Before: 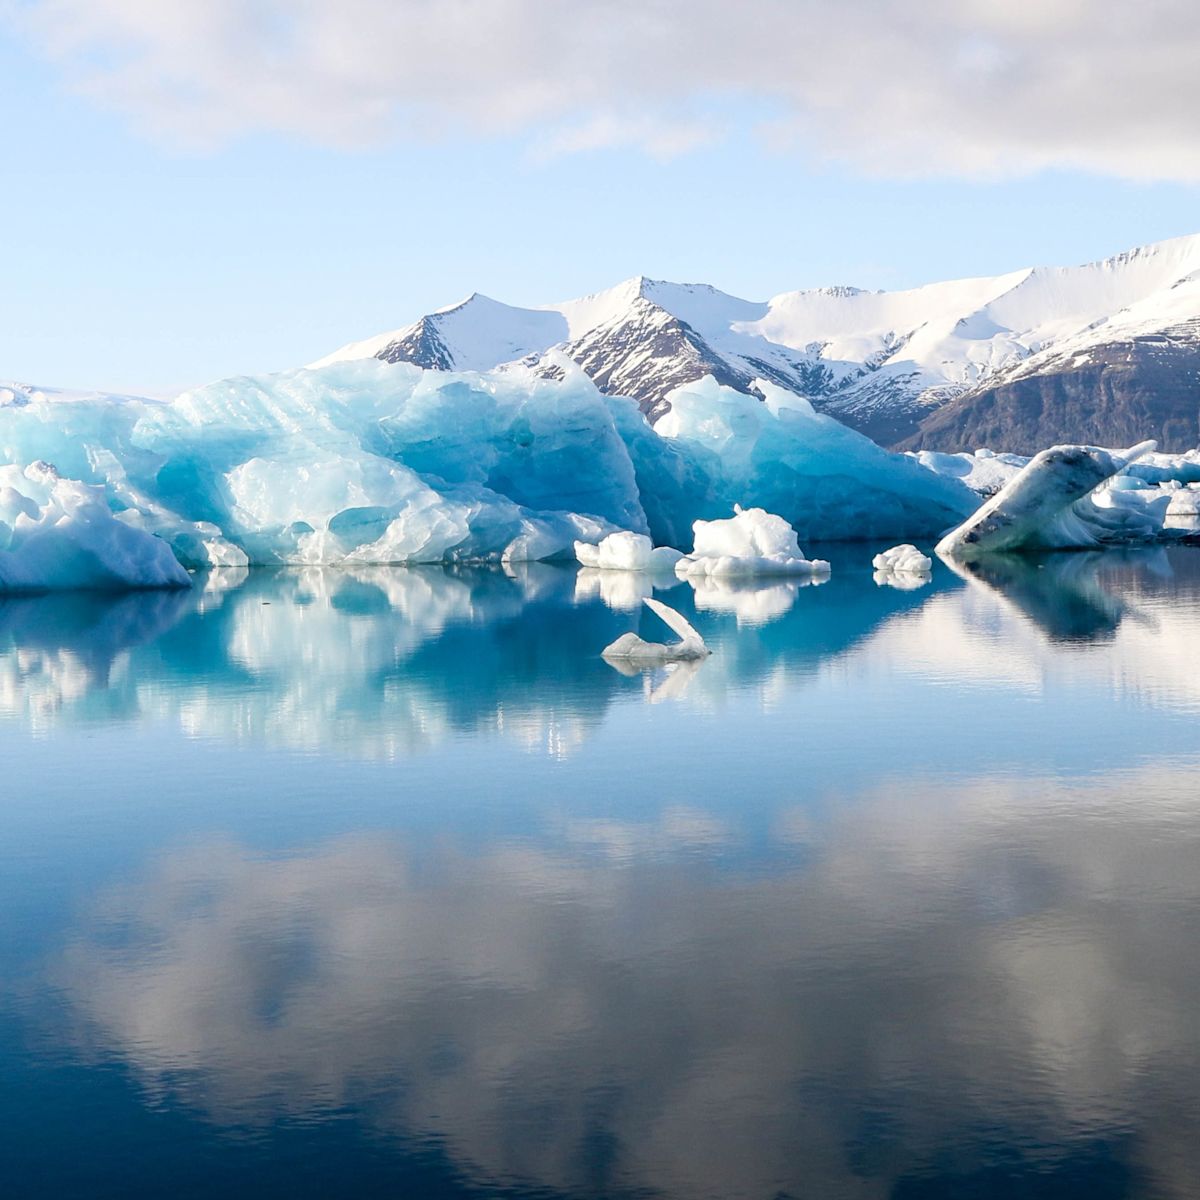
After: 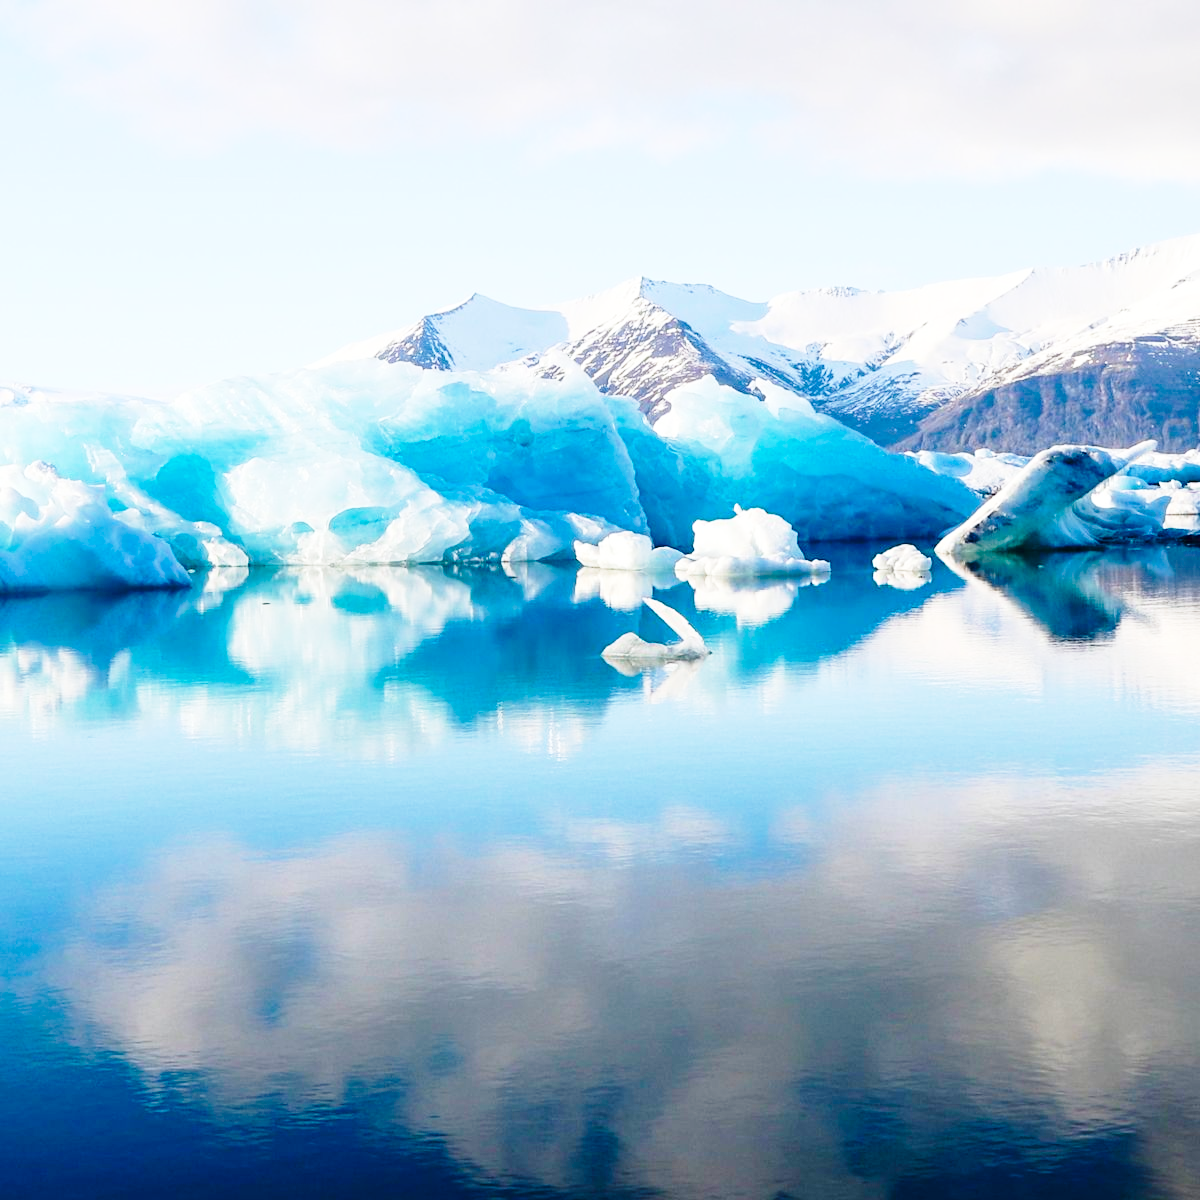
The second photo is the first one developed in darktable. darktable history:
color balance rgb: global vibrance 42.74%
base curve: curves: ch0 [(0, 0) (0.028, 0.03) (0.121, 0.232) (0.46, 0.748) (0.859, 0.968) (1, 1)], preserve colors none
